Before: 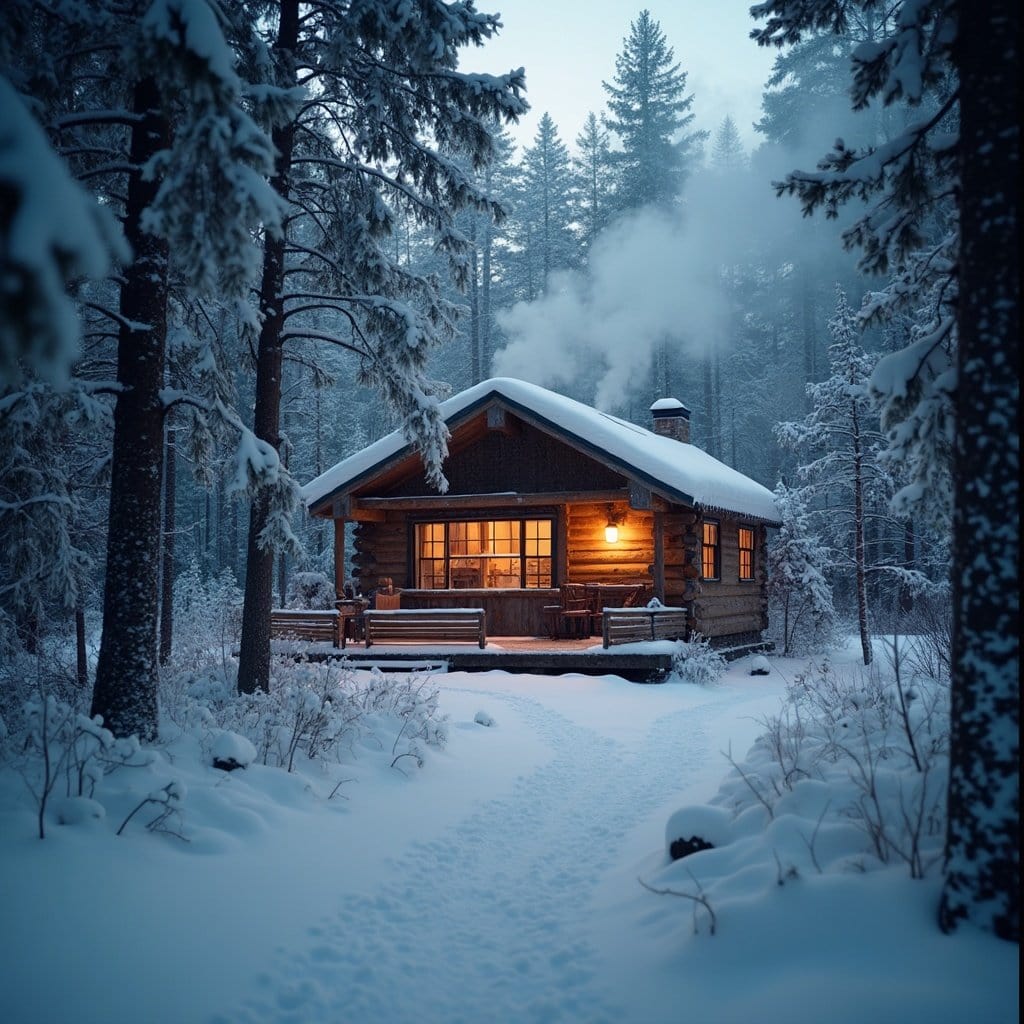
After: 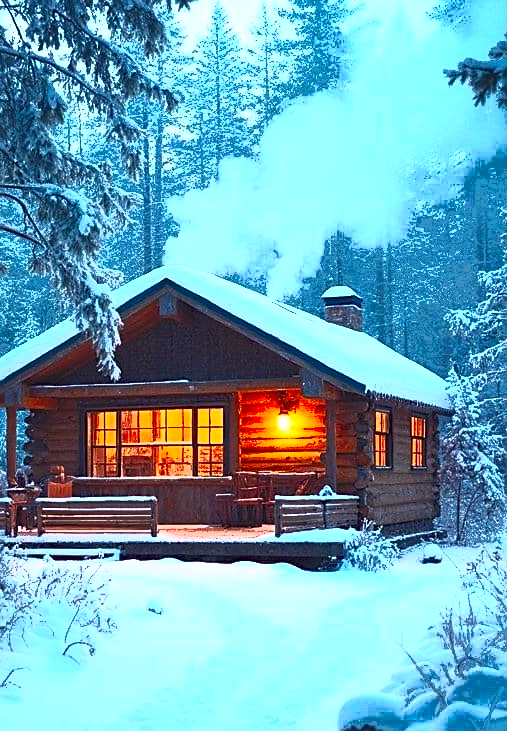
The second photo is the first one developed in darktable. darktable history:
contrast brightness saturation: contrast 1, brightness 1, saturation 1
crop: left 32.075%, top 10.976%, right 18.355%, bottom 17.596%
sharpen: on, module defaults
fill light: exposure -0.73 EV, center 0.69, width 2.2
tone curve: curves: ch0 [(0, 0) (0.003, 0.051) (0.011, 0.054) (0.025, 0.056) (0.044, 0.07) (0.069, 0.092) (0.1, 0.119) (0.136, 0.149) (0.177, 0.189) (0.224, 0.231) (0.277, 0.278) (0.335, 0.329) (0.399, 0.386) (0.468, 0.454) (0.543, 0.524) (0.623, 0.603) (0.709, 0.687) (0.801, 0.776) (0.898, 0.878) (1, 1)], preserve colors none
